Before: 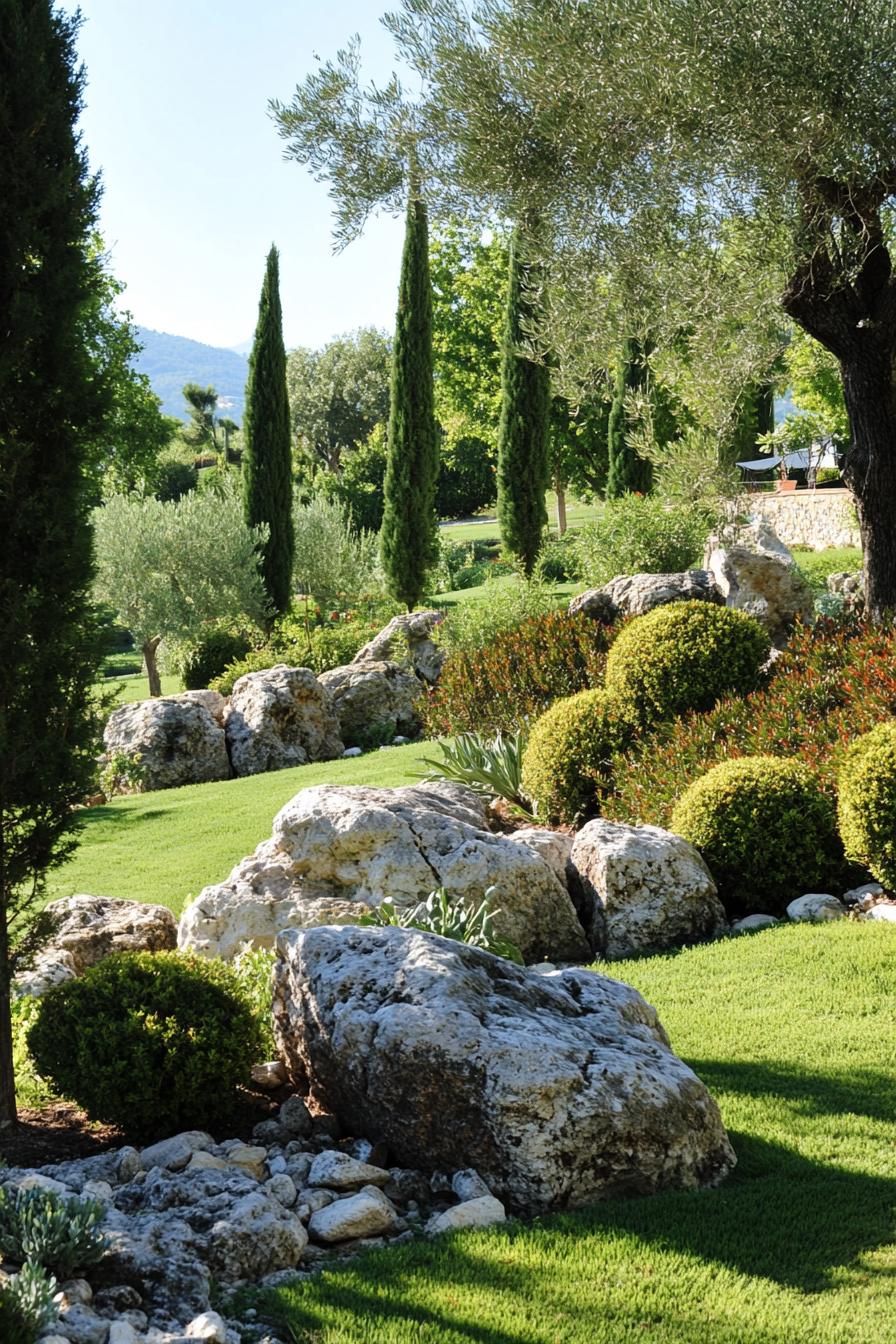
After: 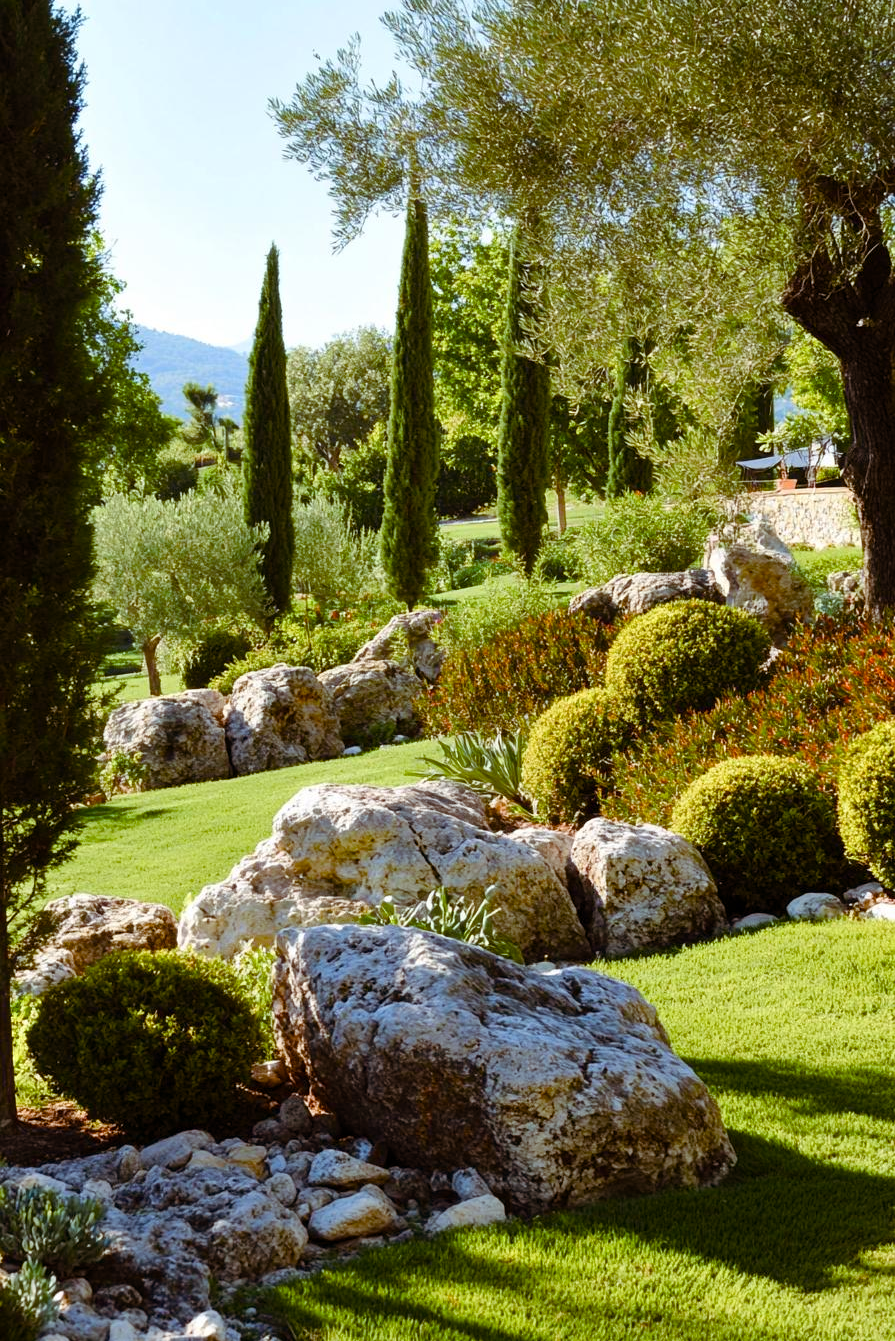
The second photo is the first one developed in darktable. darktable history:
color balance rgb: shadows lift › chroma 9.832%, shadows lift › hue 43.53°, perceptual saturation grading › global saturation 27.186%, perceptual saturation grading › highlights -27.918%, perceptual saturation grading › mid-tones 15.351%, perceptual saturation grading › shadows 34.197%, global vibrance 20%
crop: top 0.117%, bottom 0.092%
